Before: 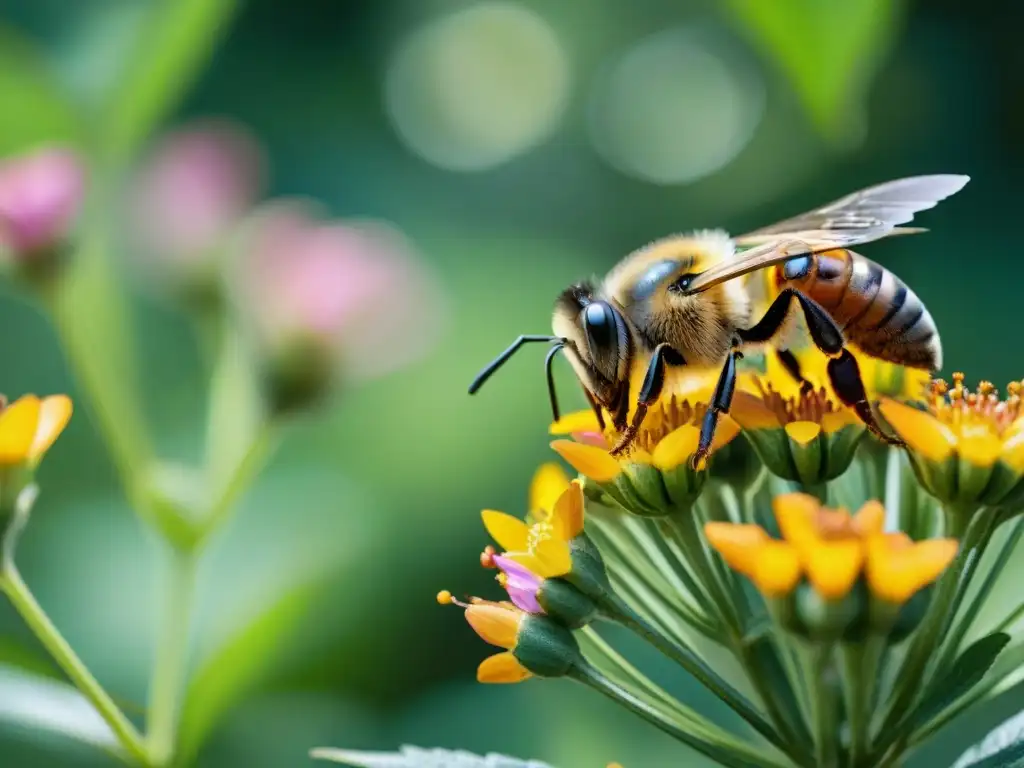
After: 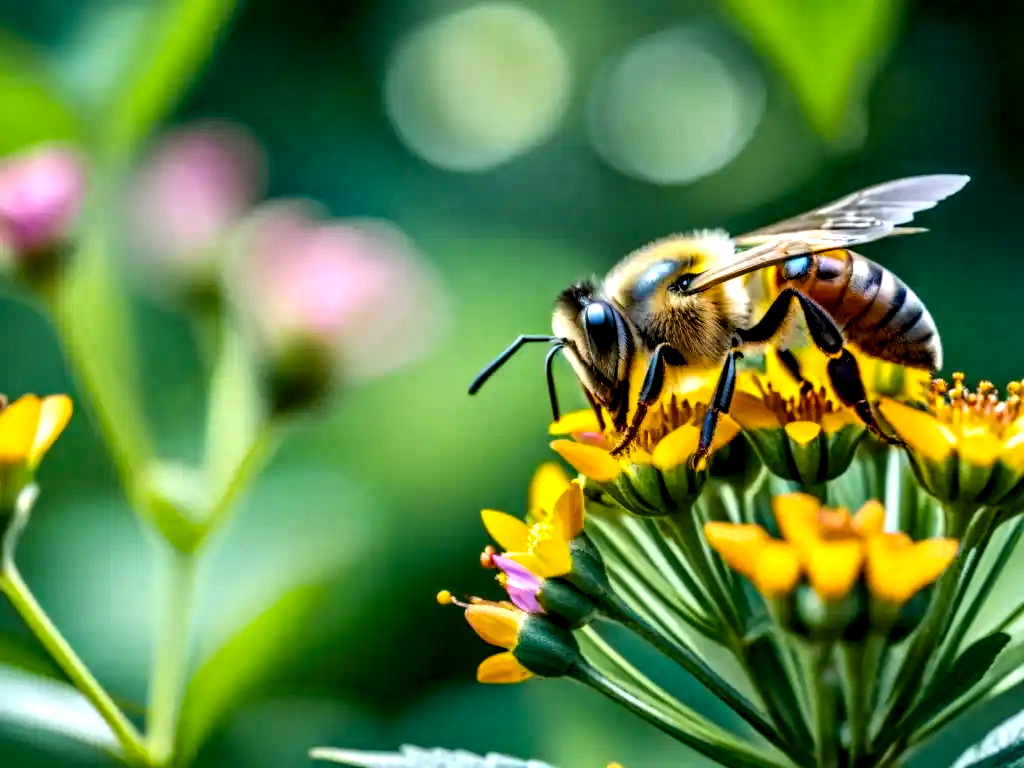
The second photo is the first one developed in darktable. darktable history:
color balance rgb: perceptual saturation grading › global saturation 25%, global vibrance 20%
contrast equalizer: y [[0.5, 0.5, 0.544, 0.569, 0.5, 0.5], [0.5 ×6], [0.5 ×6], [0 ×6], [0 ×6]]
local contrast: highlights 65%, shadows 54%, detail 169%, midtone range 0.514
